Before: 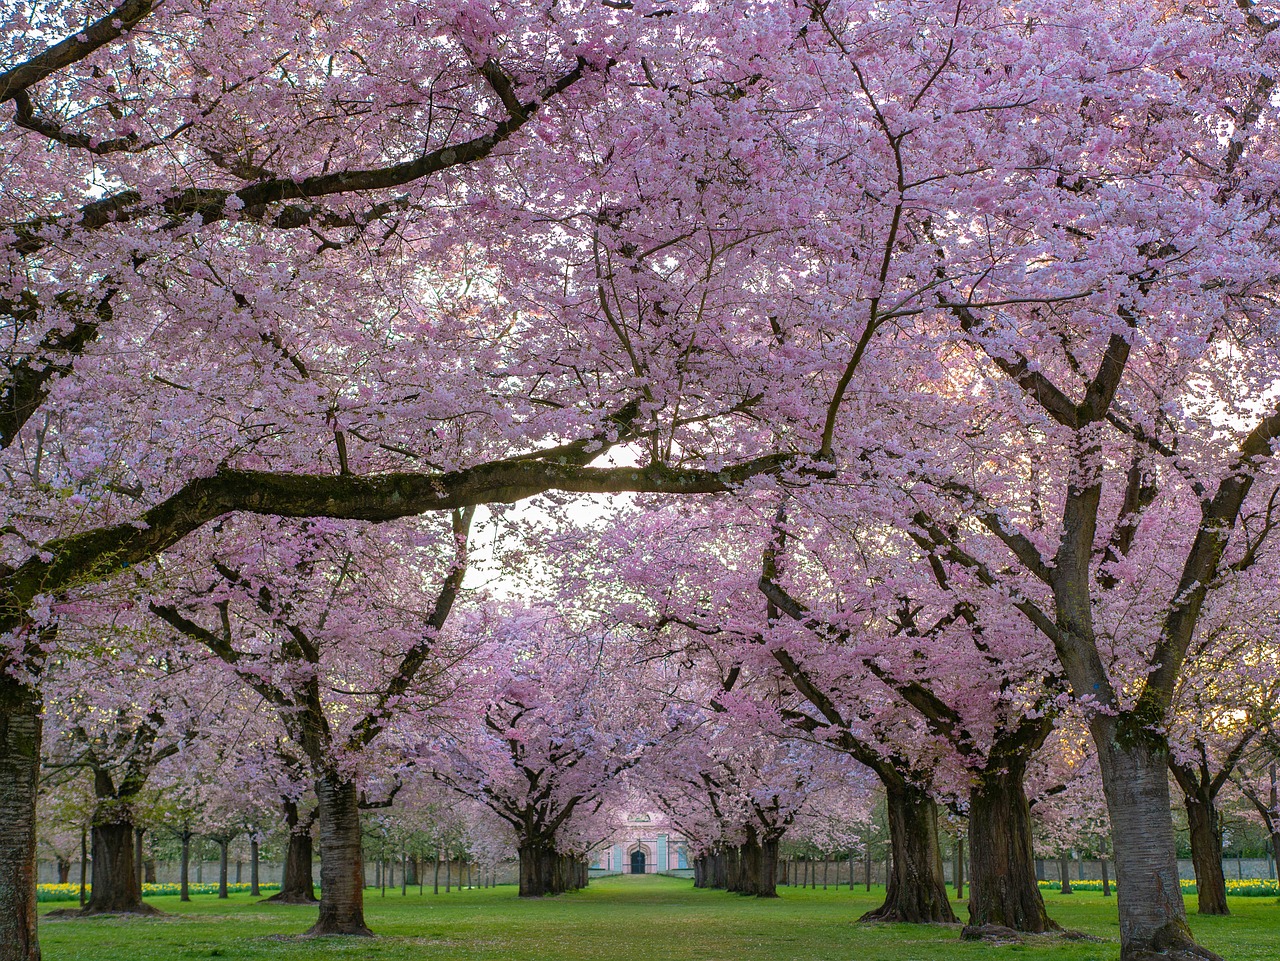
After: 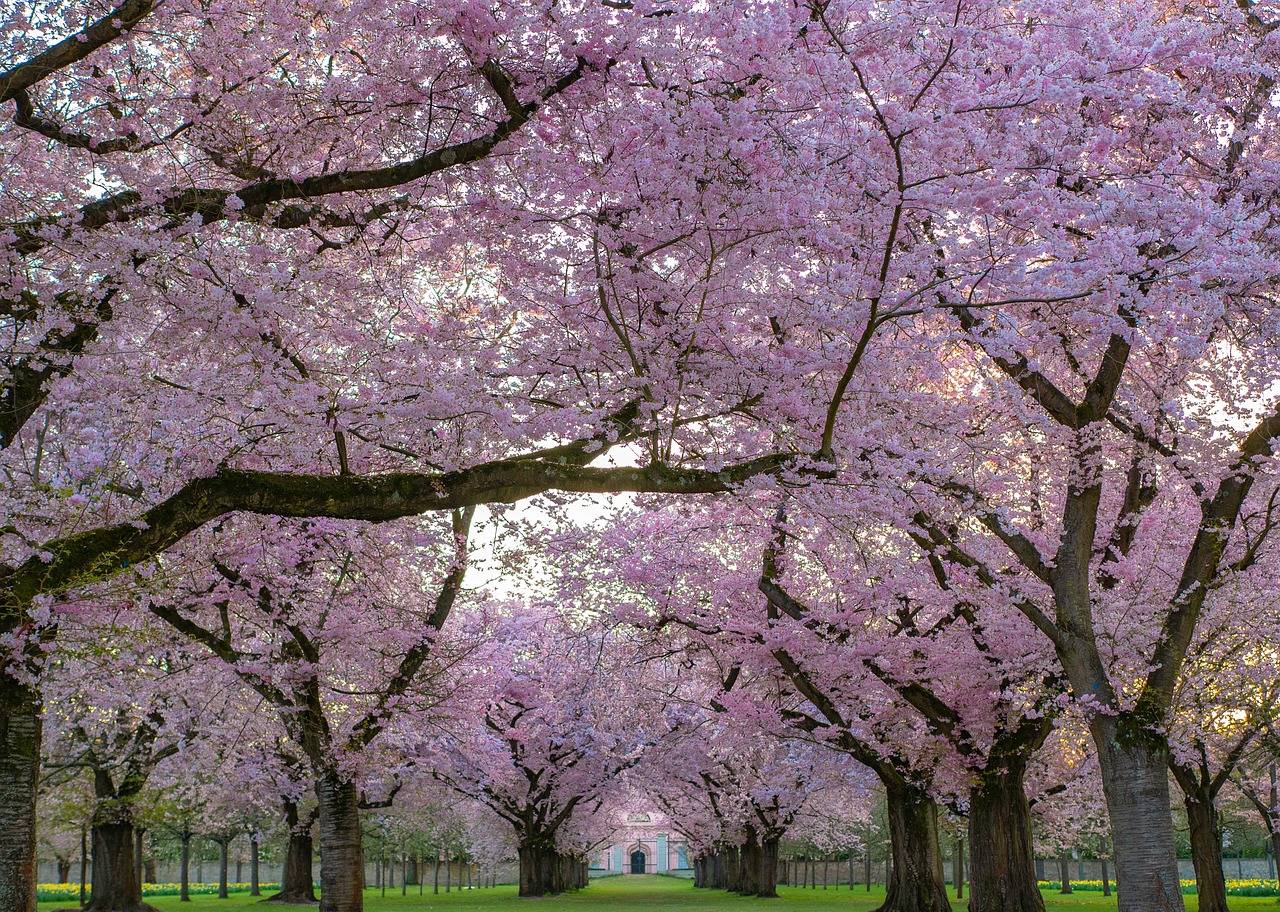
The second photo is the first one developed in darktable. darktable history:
crop and rotate: top 0.007%, bottom 5.077%
